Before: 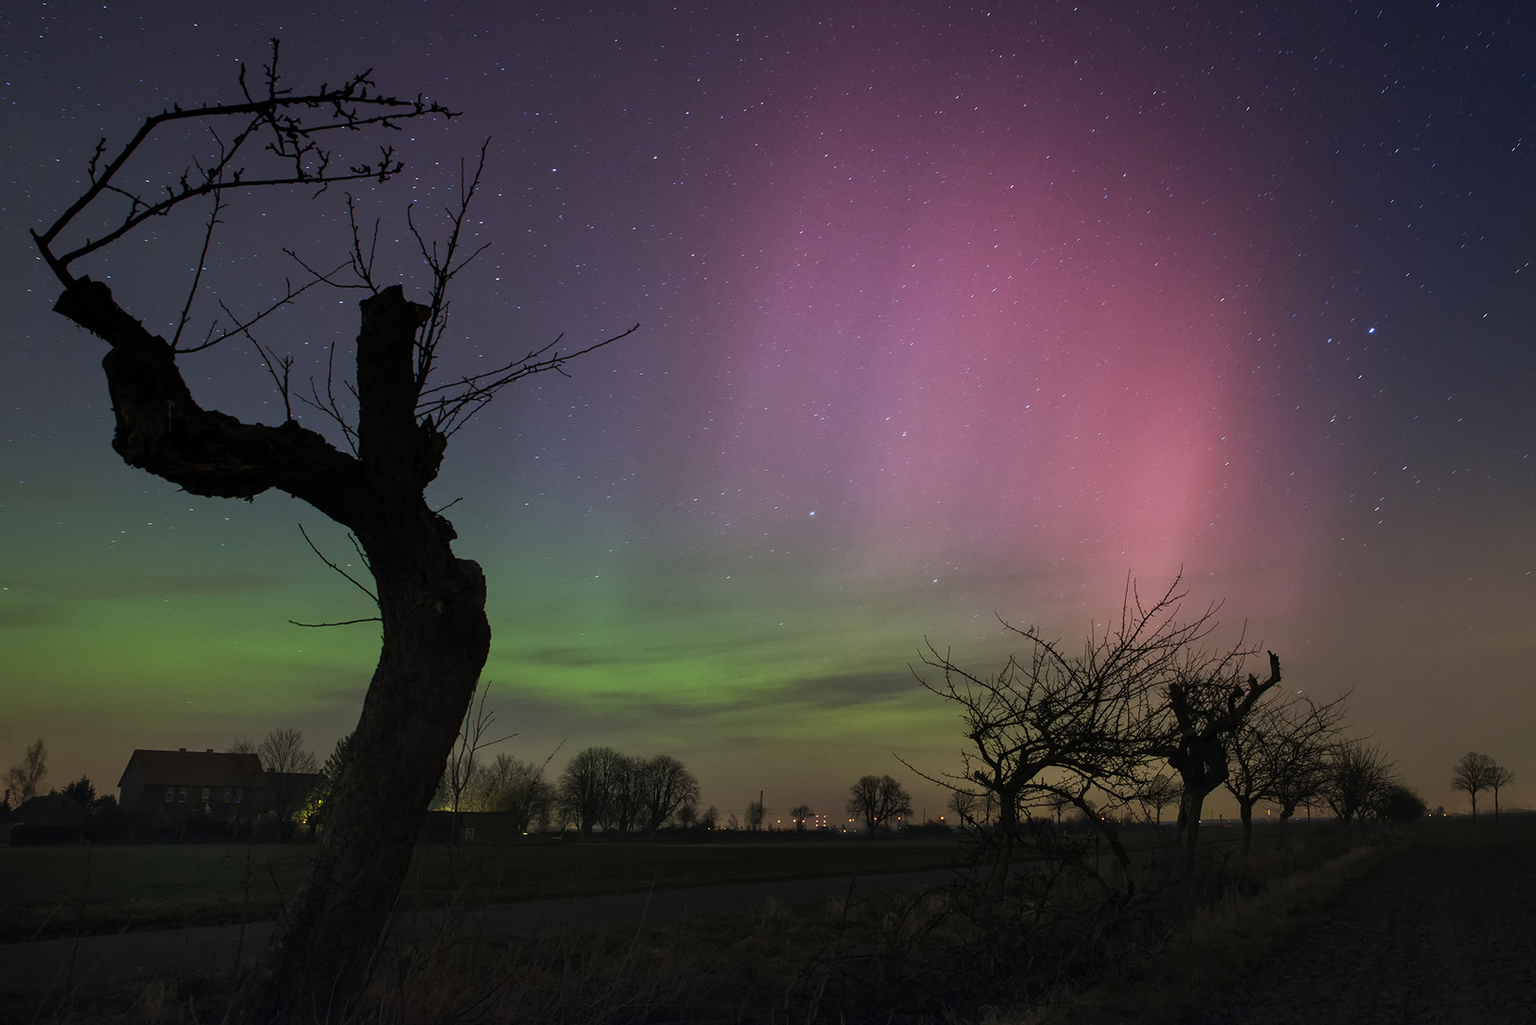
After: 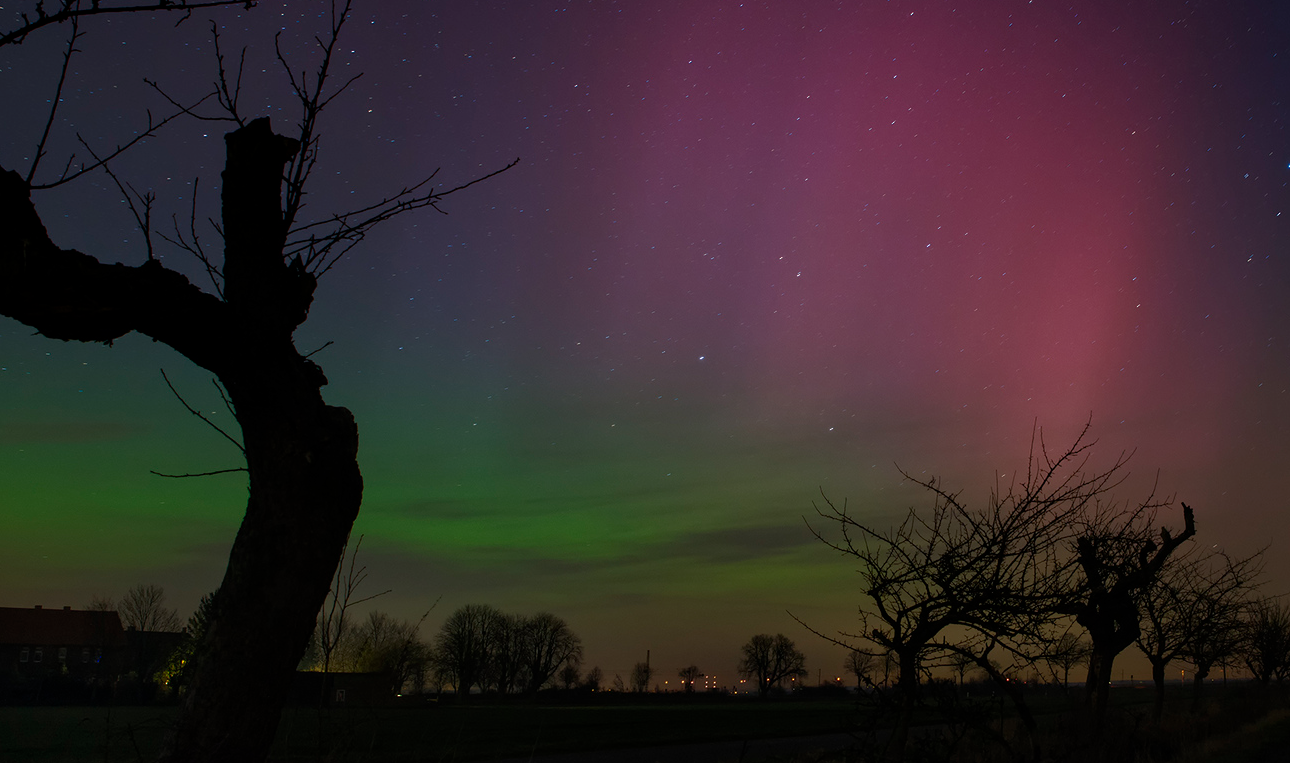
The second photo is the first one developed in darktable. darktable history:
contrast brightness saturation: contrast 0.038, saturation 0.162
crop: left 9.525%, top 17.004%, right 10.72%, bottom 12.309%
base curve: curves: ch0 [(0, 0) (0.564, 0.291) (0.802, 0.731) (1, 1)]
